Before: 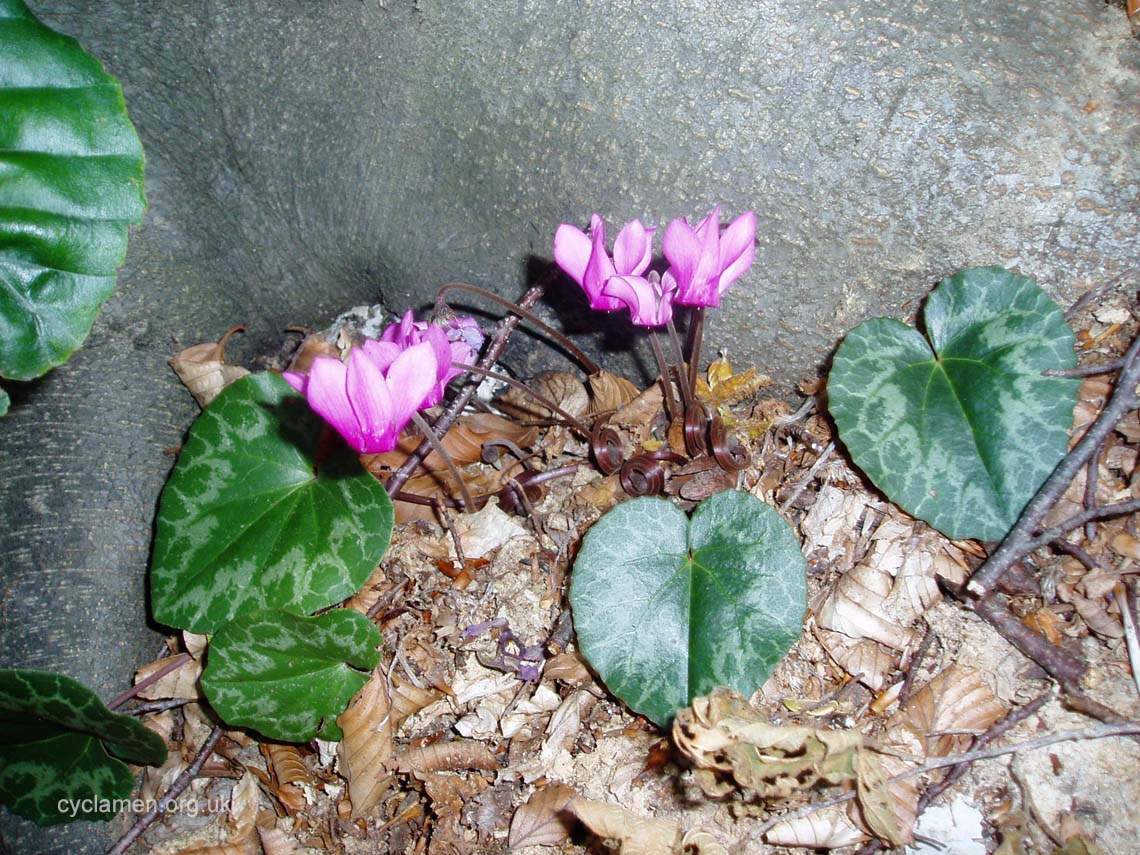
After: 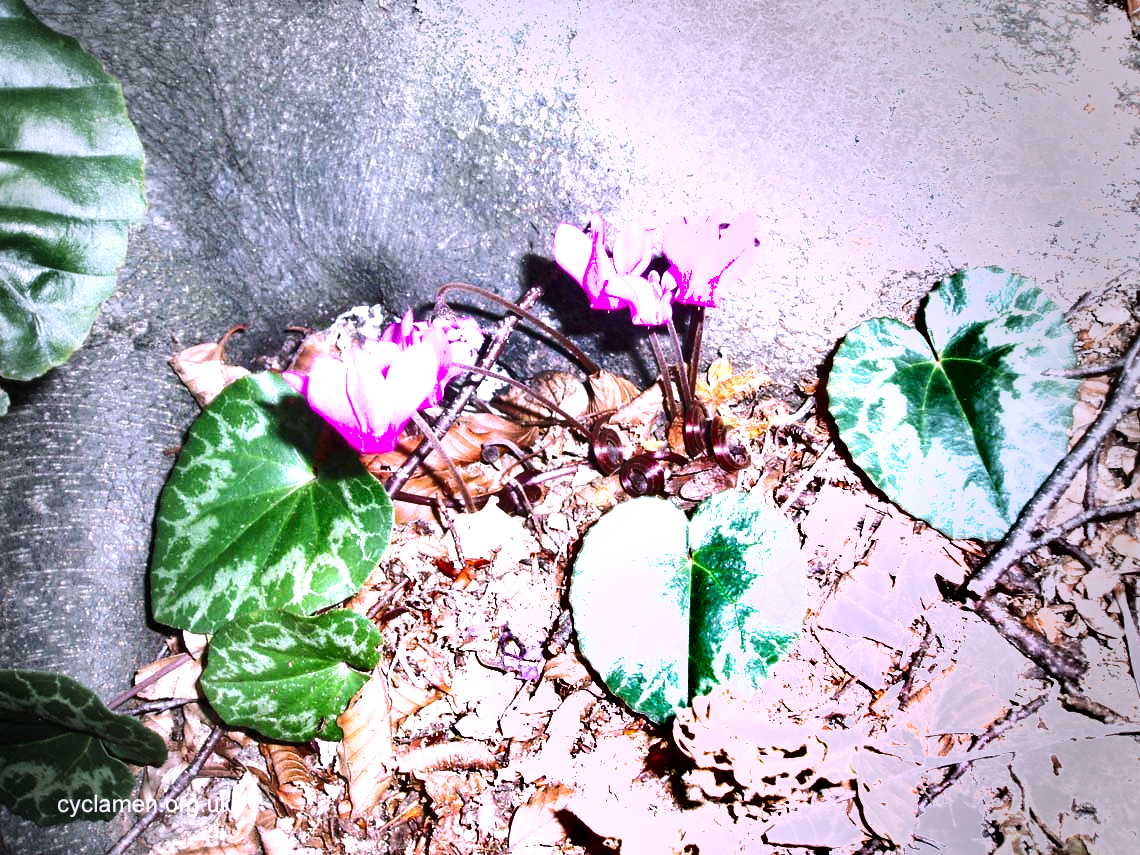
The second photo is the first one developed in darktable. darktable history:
vignetting: fall-off start 64.63%, center (-0.034, 0.148), width/height ratio 0.881
color correction: highlights a* 15.46, highlights b* -20.56
shadows and highlights: soften with gaussian
tone equalizer: -8 EV -0.417 EV, -7 EV -0.389 EV, -6 EV -0.333 EV, -5 EV -0.222 EV, -3 EV 0.222 EV, -2 EV 0.333 EV, -1 EV 0.389 EV, +0 EV 0.417 EV, edges refinement/feathering 500, mask exposure compensation -1.57 EV, preserve details no
exposure: black level correction 0, exposure 1.45 EV, compensate exposure bias true, compensate highlight preservation false
